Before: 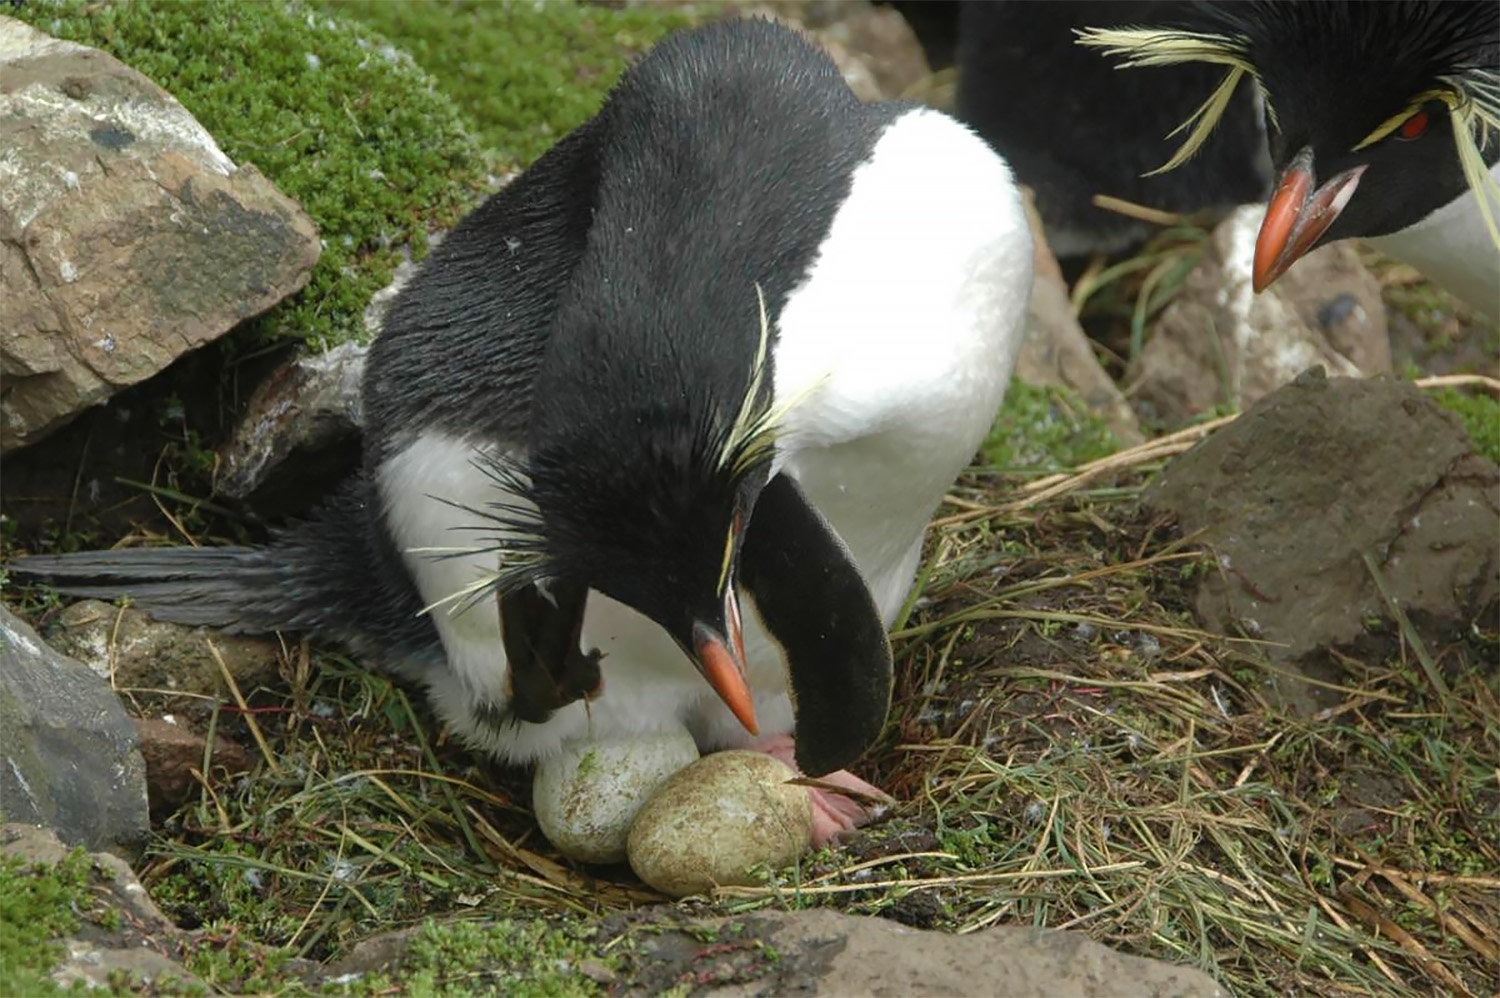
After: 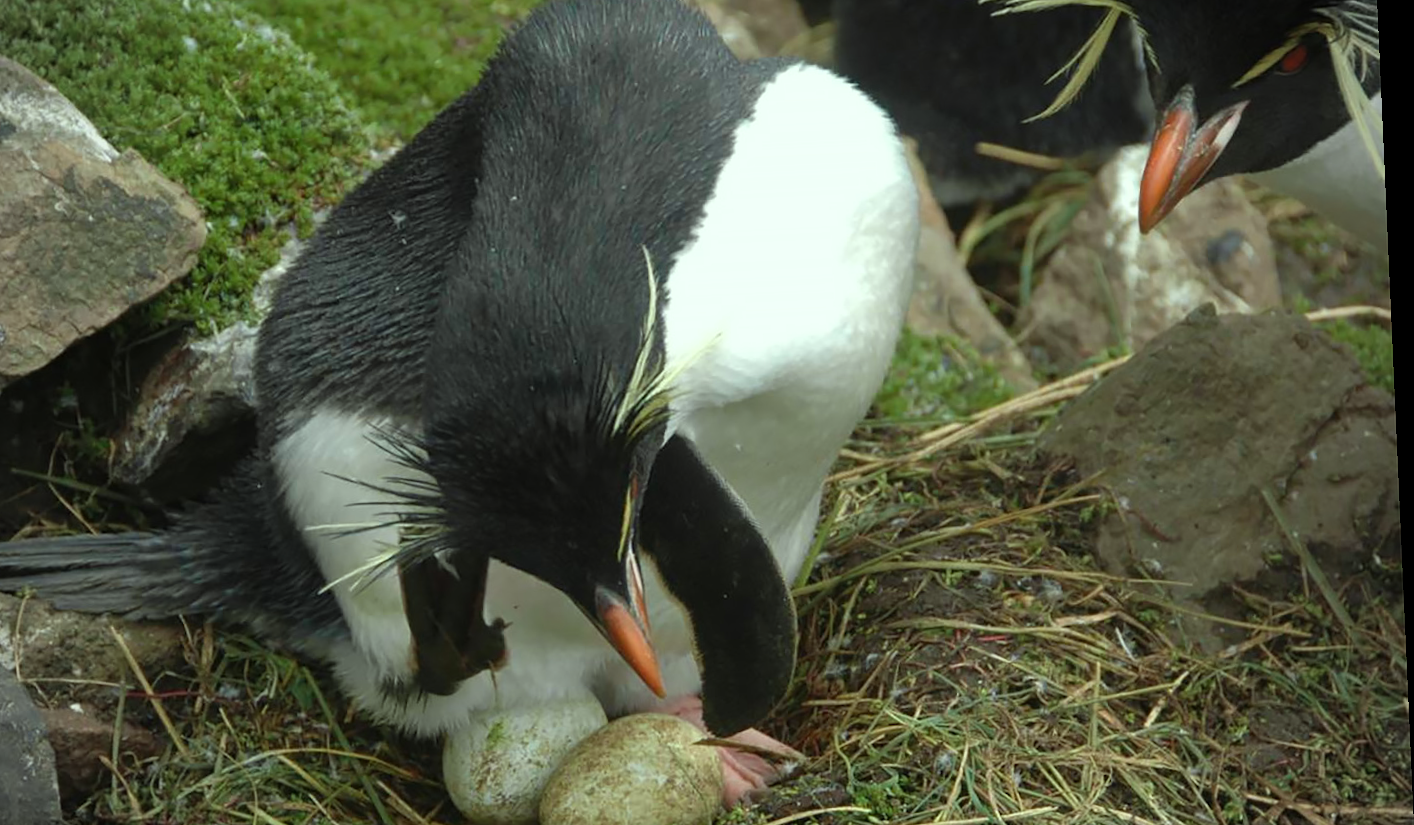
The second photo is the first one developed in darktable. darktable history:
vignetting: unbound false
color correction: highlights a* -8, highlights b* 3.1
rotate and perspective: rotation -2.56°, automatic cropping off
crop: left 8.155%, top 6.611%, bottom 15.385%
